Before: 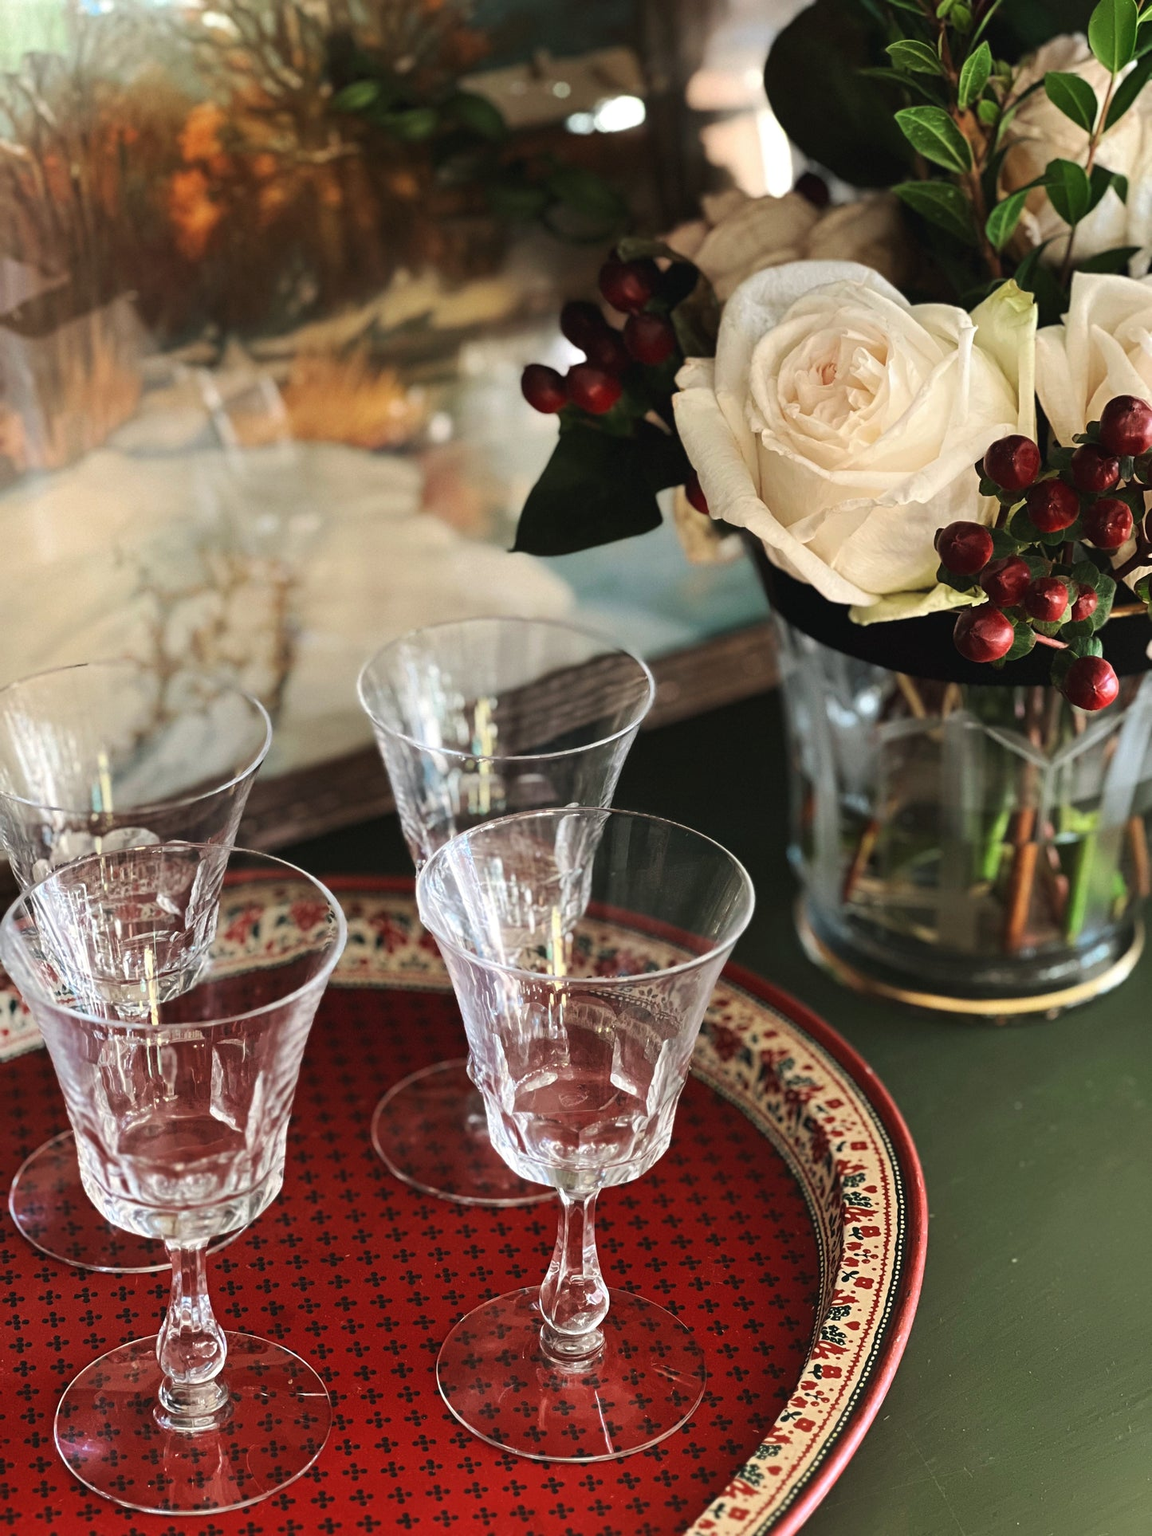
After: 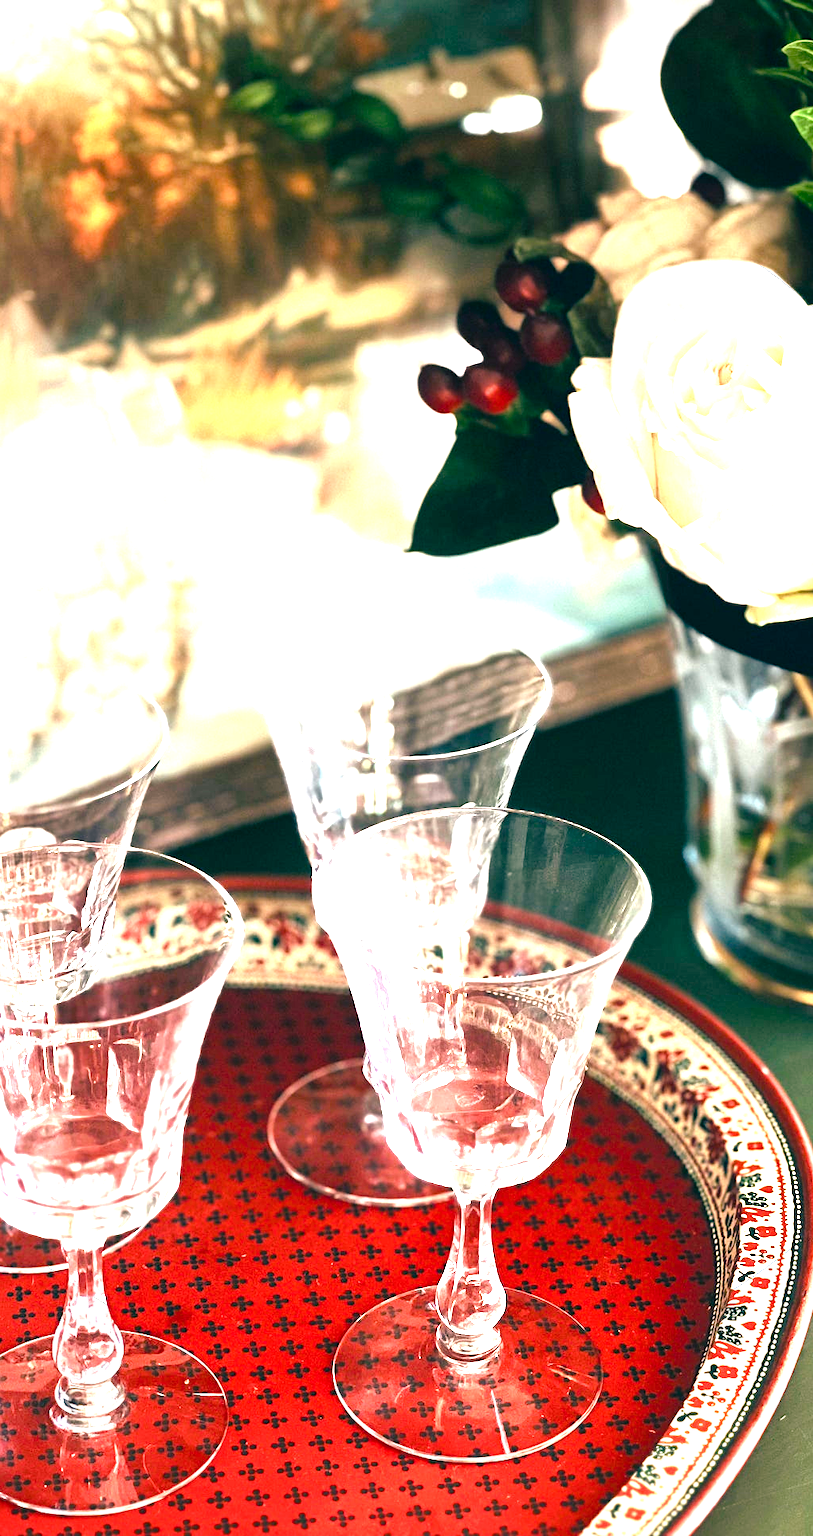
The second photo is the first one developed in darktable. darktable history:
tone equalizer: -8 EV -0.716 EV, -7 EV -0.738 EV, -6 EV -0.566 EV, -5 EV -0.389 EV, -3 EV 0.396 EV, -2 EV 0.6 EV, -1 EV 0.698 EV, +0 EV 0.761 EV
crop and rotate: left 9.012%, right 20.304%
exposure: black level correction 0, exposure 1.474 EV, compensate highlight preservation false
local contrast: mode bilateral grid, contrast 21, coarseness 50, detail 120%, midtone range 0.2
color balance rgb: shadows lift › luminance -28.464%, shadows lift › chroma 10.186%, shadows lift › hue 230.19°, power › hue 312.11°, perceptual saturation grading › global saturation 20%, perceptual saturation grading › highlights -25.81%, perceptual saturation grading › shadows 50.088%, global vibrance 20%
vignetting: fall-off start 79.92%, saturation 0.001, unbound false
